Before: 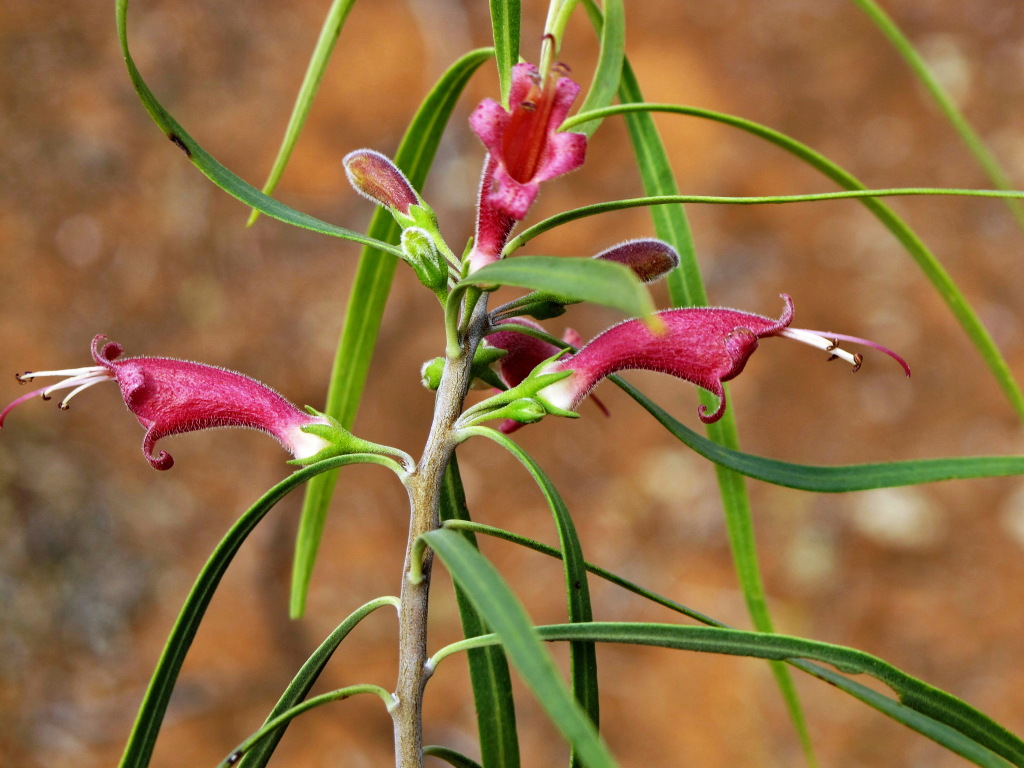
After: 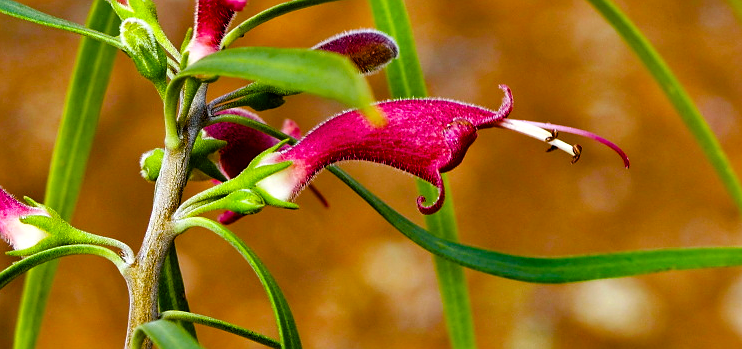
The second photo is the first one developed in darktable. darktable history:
color balance rgb: shadows lift › chroma 3.022%, shadows lift › hue 241.84°, power › luminance -3.633%, power › chroma 0.564%, power › hue 40.18°, highlights gain › luminance 6.027%, highlights gain › chroma 1.201%, highlights gain › hue 90.58°, linear chroma grading › shadows 9.897%, linear chroma grading › highlights 10.034%, linear chroma grading › global chroma 15.169%, linear chroma grading › mid-tones 14.628%, perceptual saturation grading › global saturation 34.528%, perceptual saturation grading › highlights -29.889%, perceptual saturation grading › shadows 36.216%
crop and rotate: left 27.516%, top 27.318%, bottom 27.117%
sharpen: radius 0.971, amount 0.613
contrast brightness saturation: saturation -0.061
